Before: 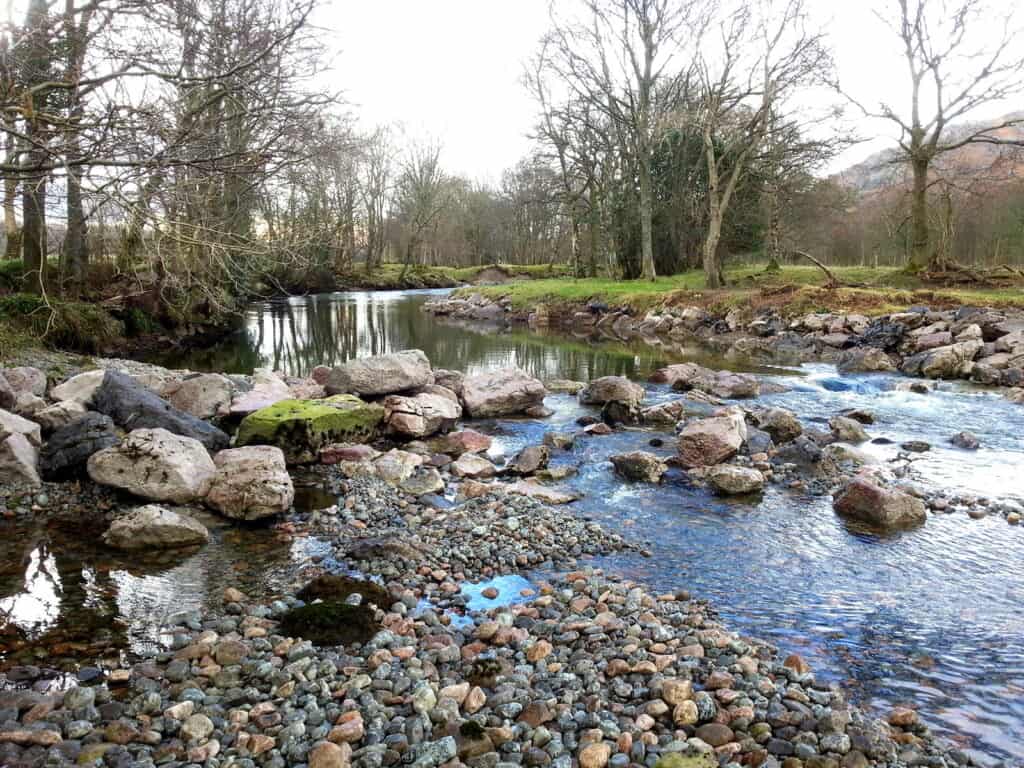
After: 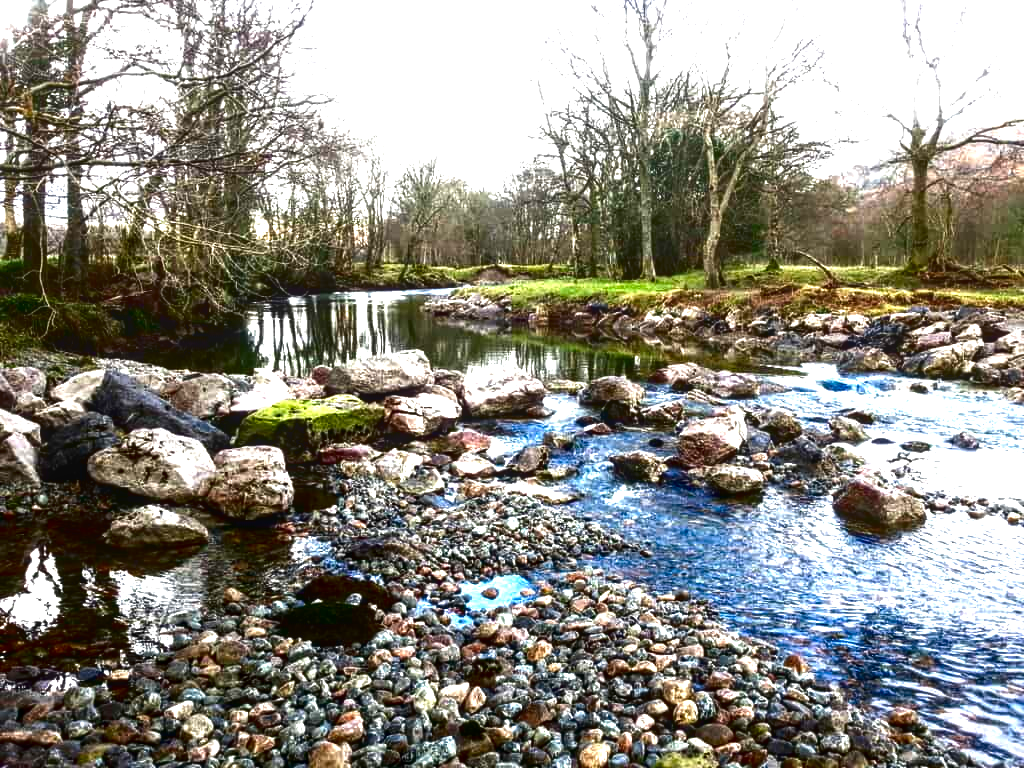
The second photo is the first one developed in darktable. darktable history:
exposure: black level correction 0.001, exposure 1.033 EV, compensate exposure bias true, compensate highlight preservation false
local contrast: on, module defaults
contrast brightness saturation: contrast 0.089, brightness -0.609, saturation 0.171
